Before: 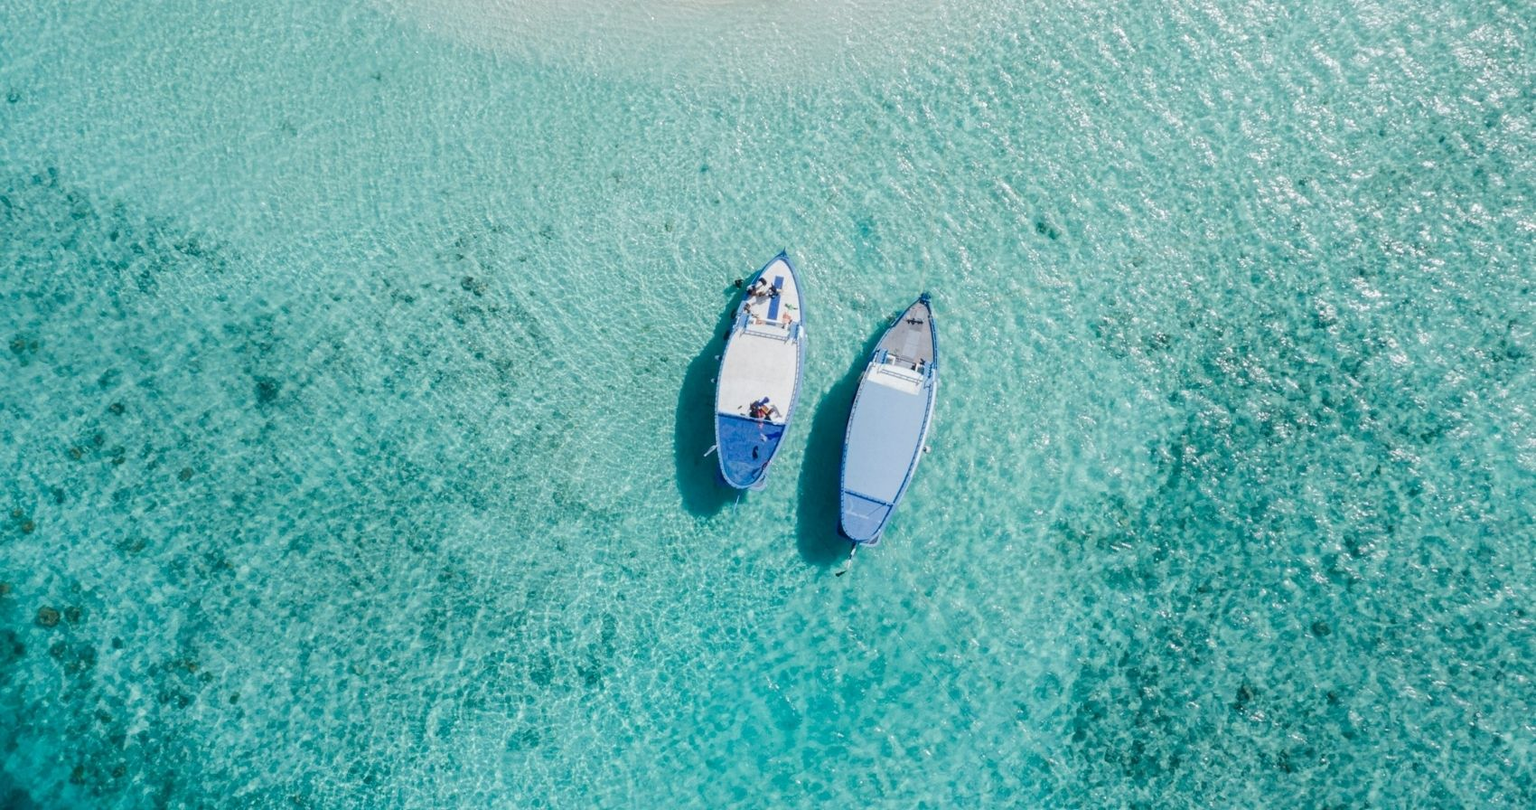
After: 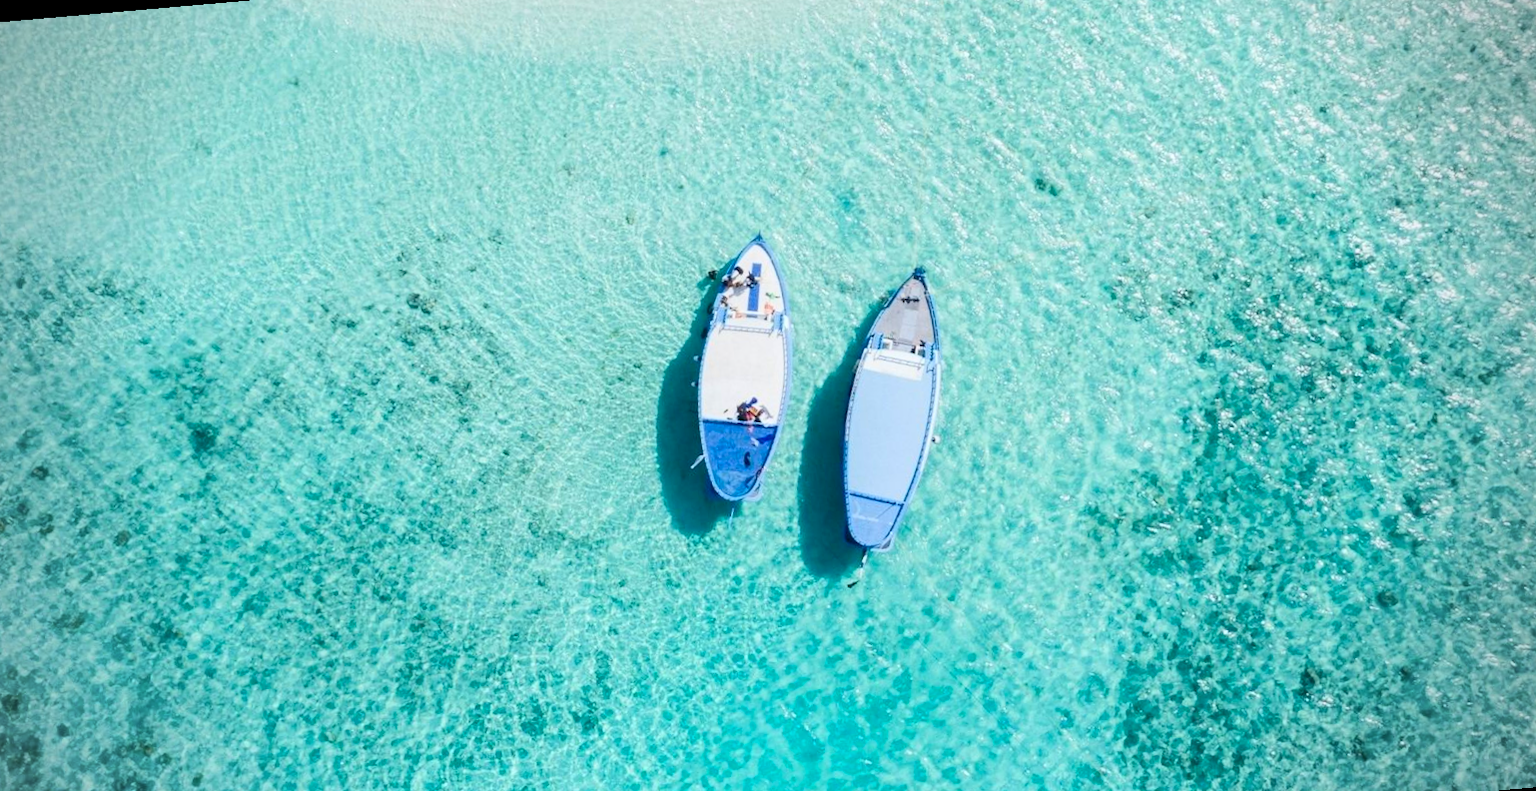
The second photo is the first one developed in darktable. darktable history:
crop and rotate: left 2.536%, right 1.107%, bottom 2.246%
rotate and perspective: rotation -5°, crop left 0.05, crop right 0.952, crop top 0.11, crop bottom 0.89
contrast brightness saturation: contrast 0.2, brightness 0.16, saturation 0.22
vignetting: width/height ratio 1.094
